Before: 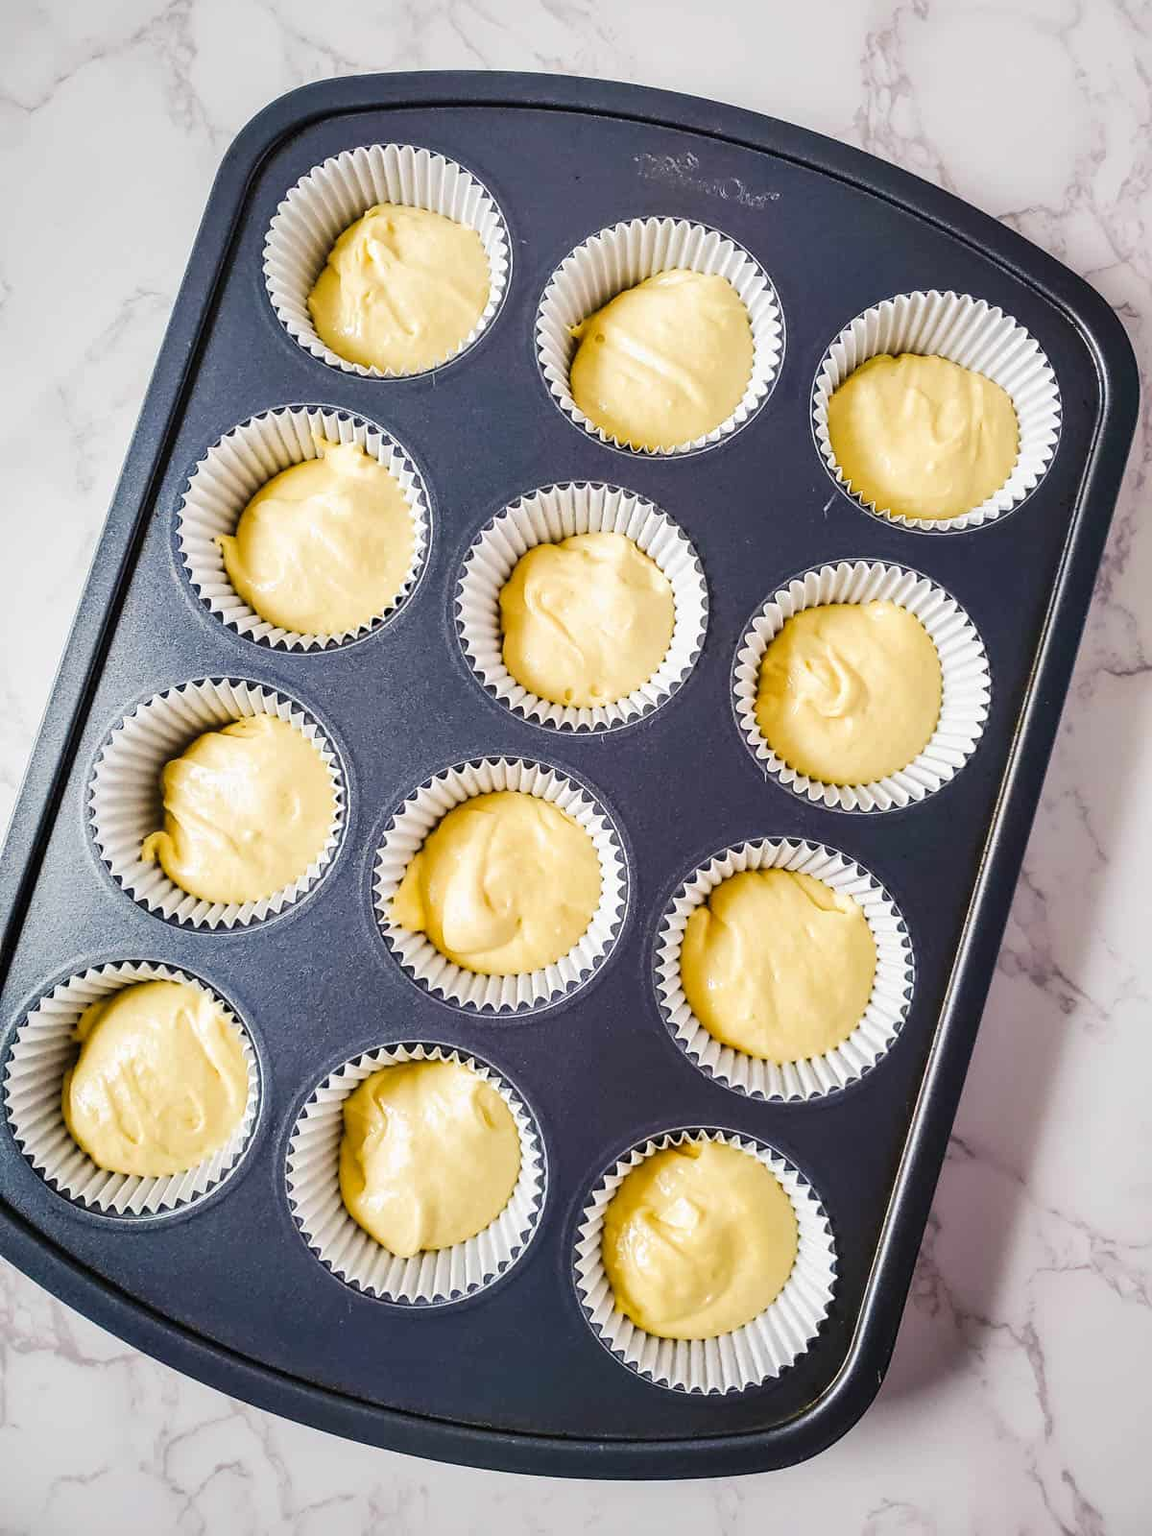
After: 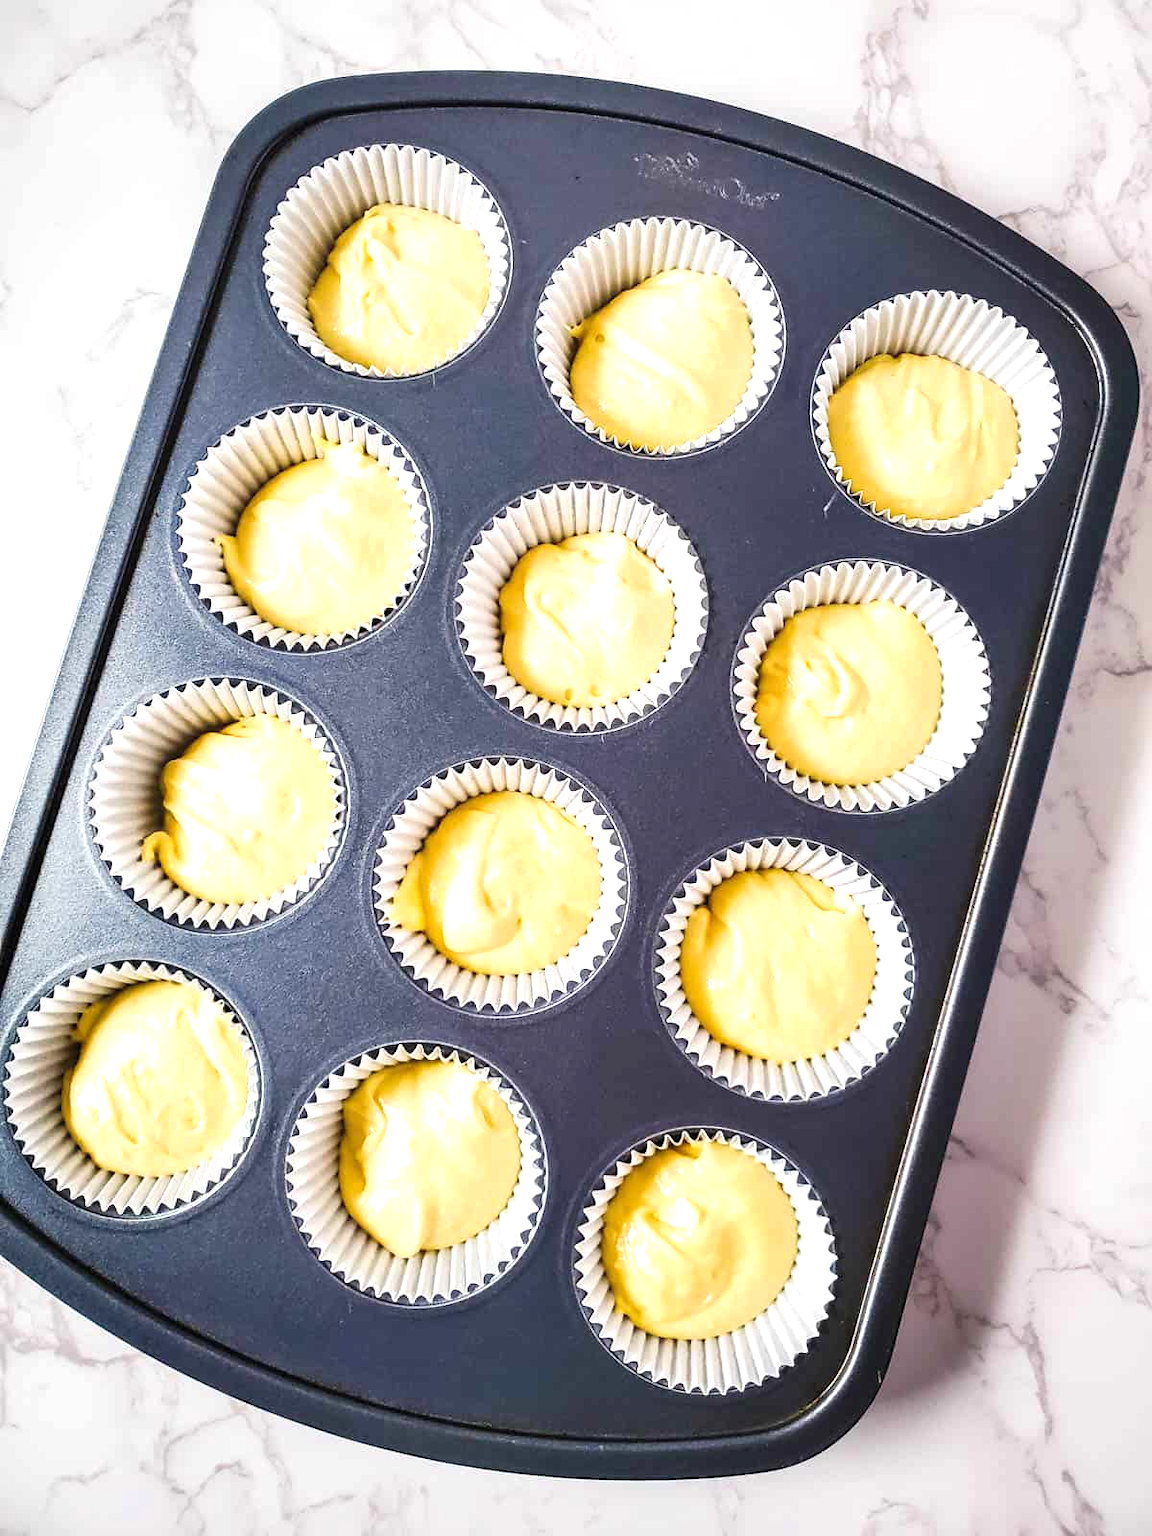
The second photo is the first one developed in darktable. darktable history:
exposure: exposure 0.52 EV, compensate highlight preservation false
